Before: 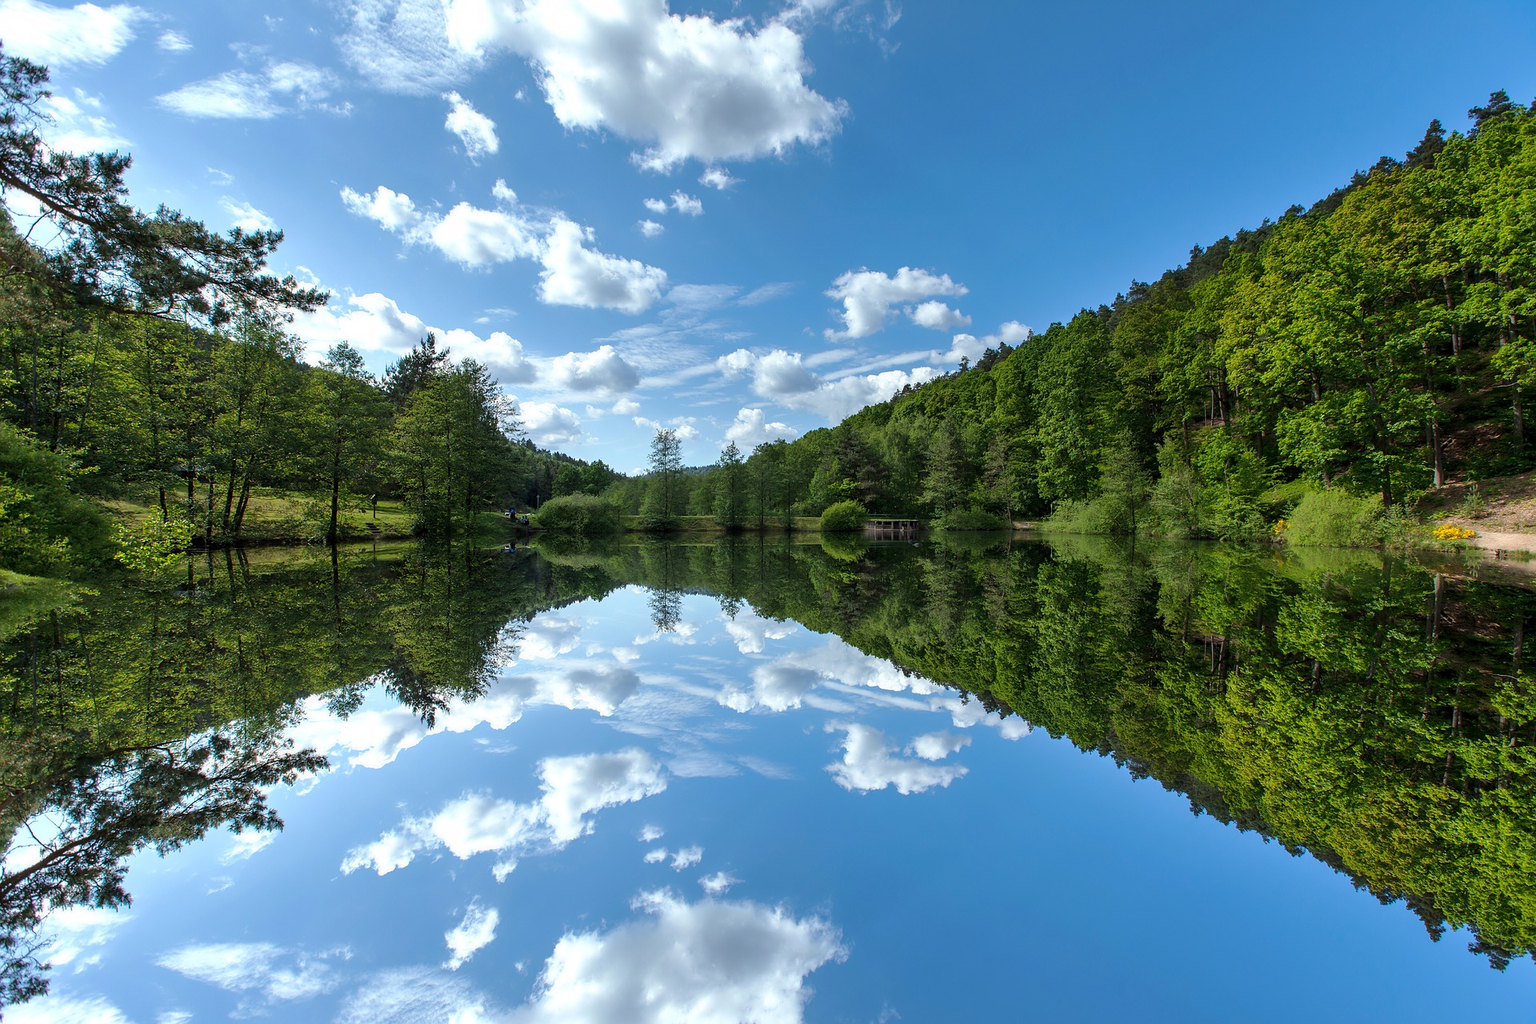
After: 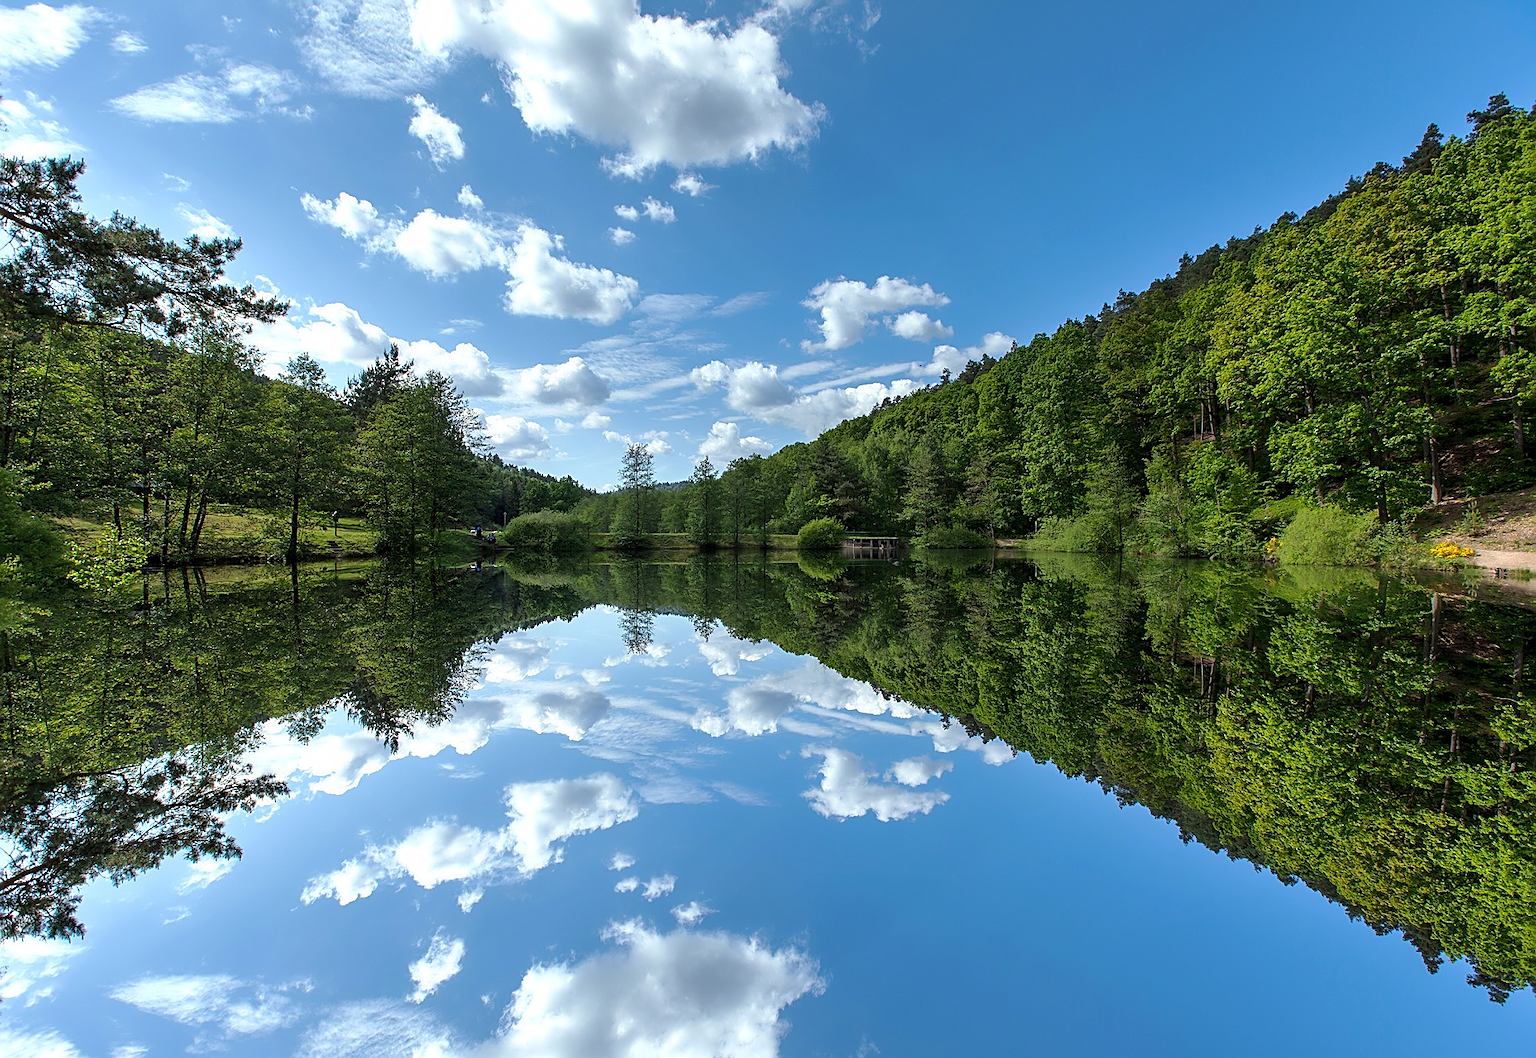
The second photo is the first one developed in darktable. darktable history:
crop and rotate: left 3.238%
sharpen: on, module defaults
